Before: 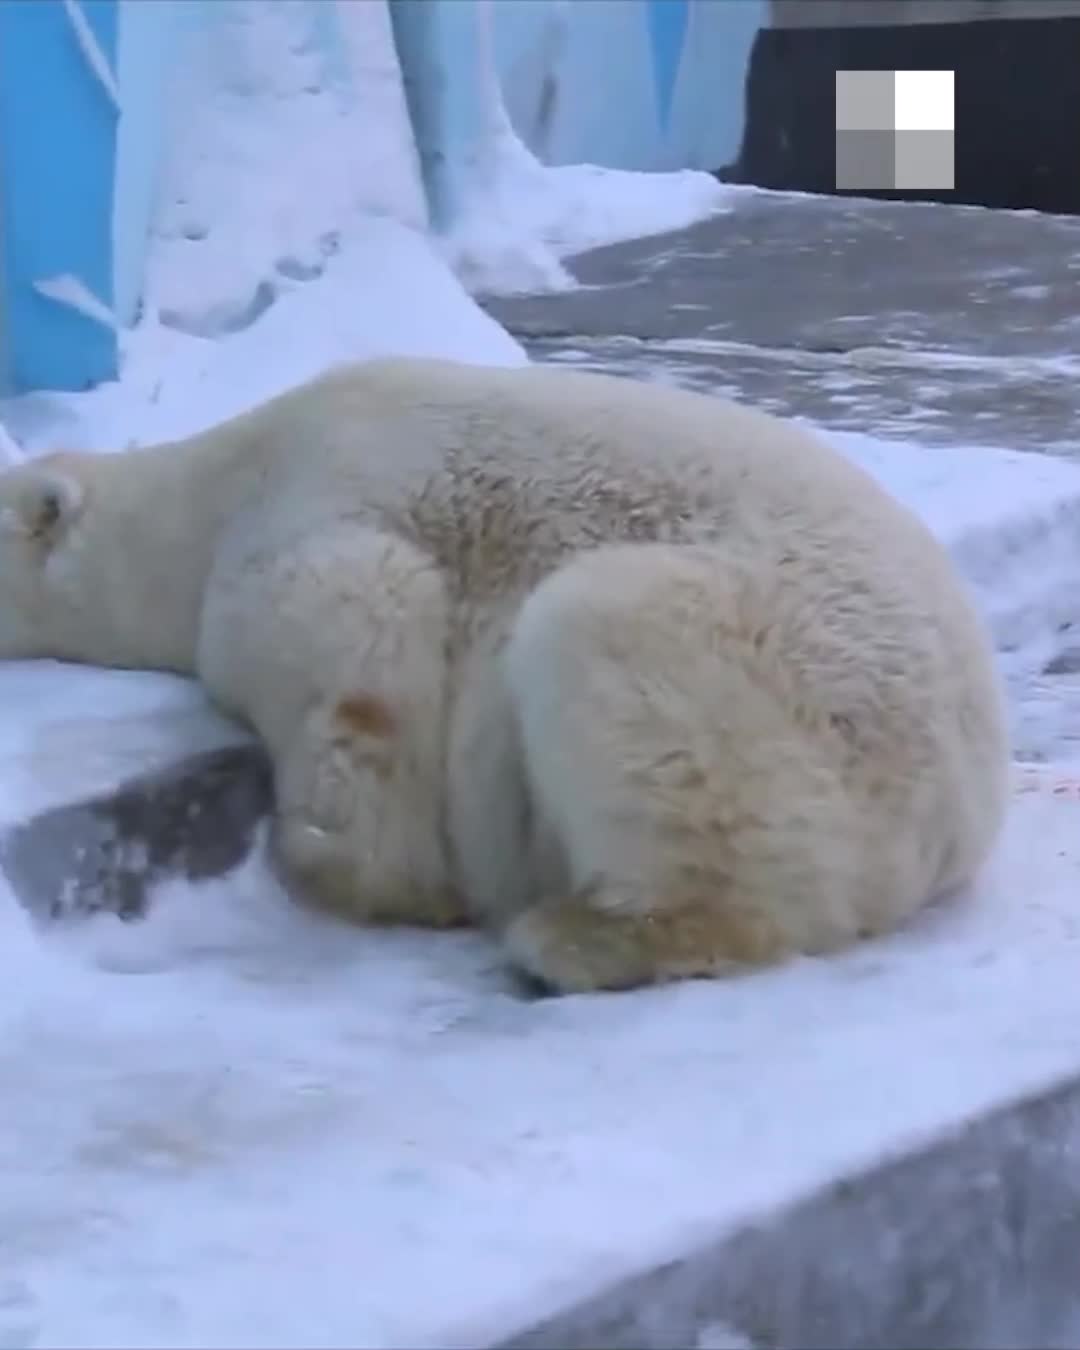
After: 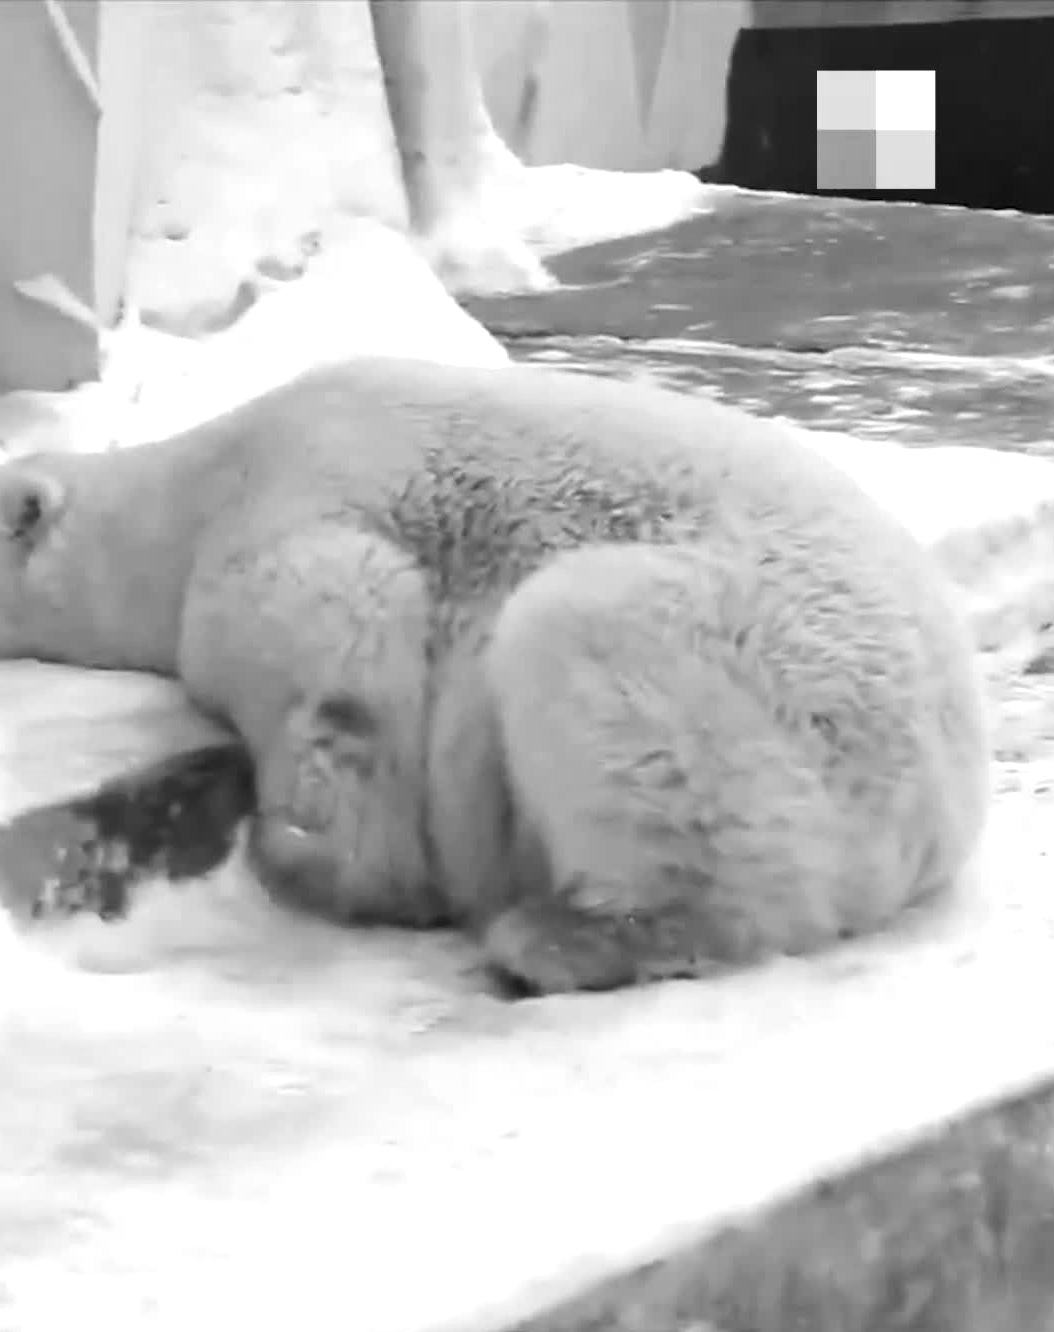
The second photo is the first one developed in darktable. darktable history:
exposure: black level correction 0.005, exposure 0.286 EV, compensate highlight preservation false
crop and rotate: left 1.774%, right 0.633%, bottom 1.28%
tone equalizer: -8 EV -0.75 EV, -7 EV -0.7 EV, -6 EV -0.6 EV, -5 EV -0.4 EV, -3 EV 0.4 EV, -2 EV 0.6 EV, -1 EV 0.7 EV, +0 EV 0.75 EV, edges refinement/feathering 500, mask exposure compensation -1.57 EV, preserve details no
monochrome: on, module defaults
